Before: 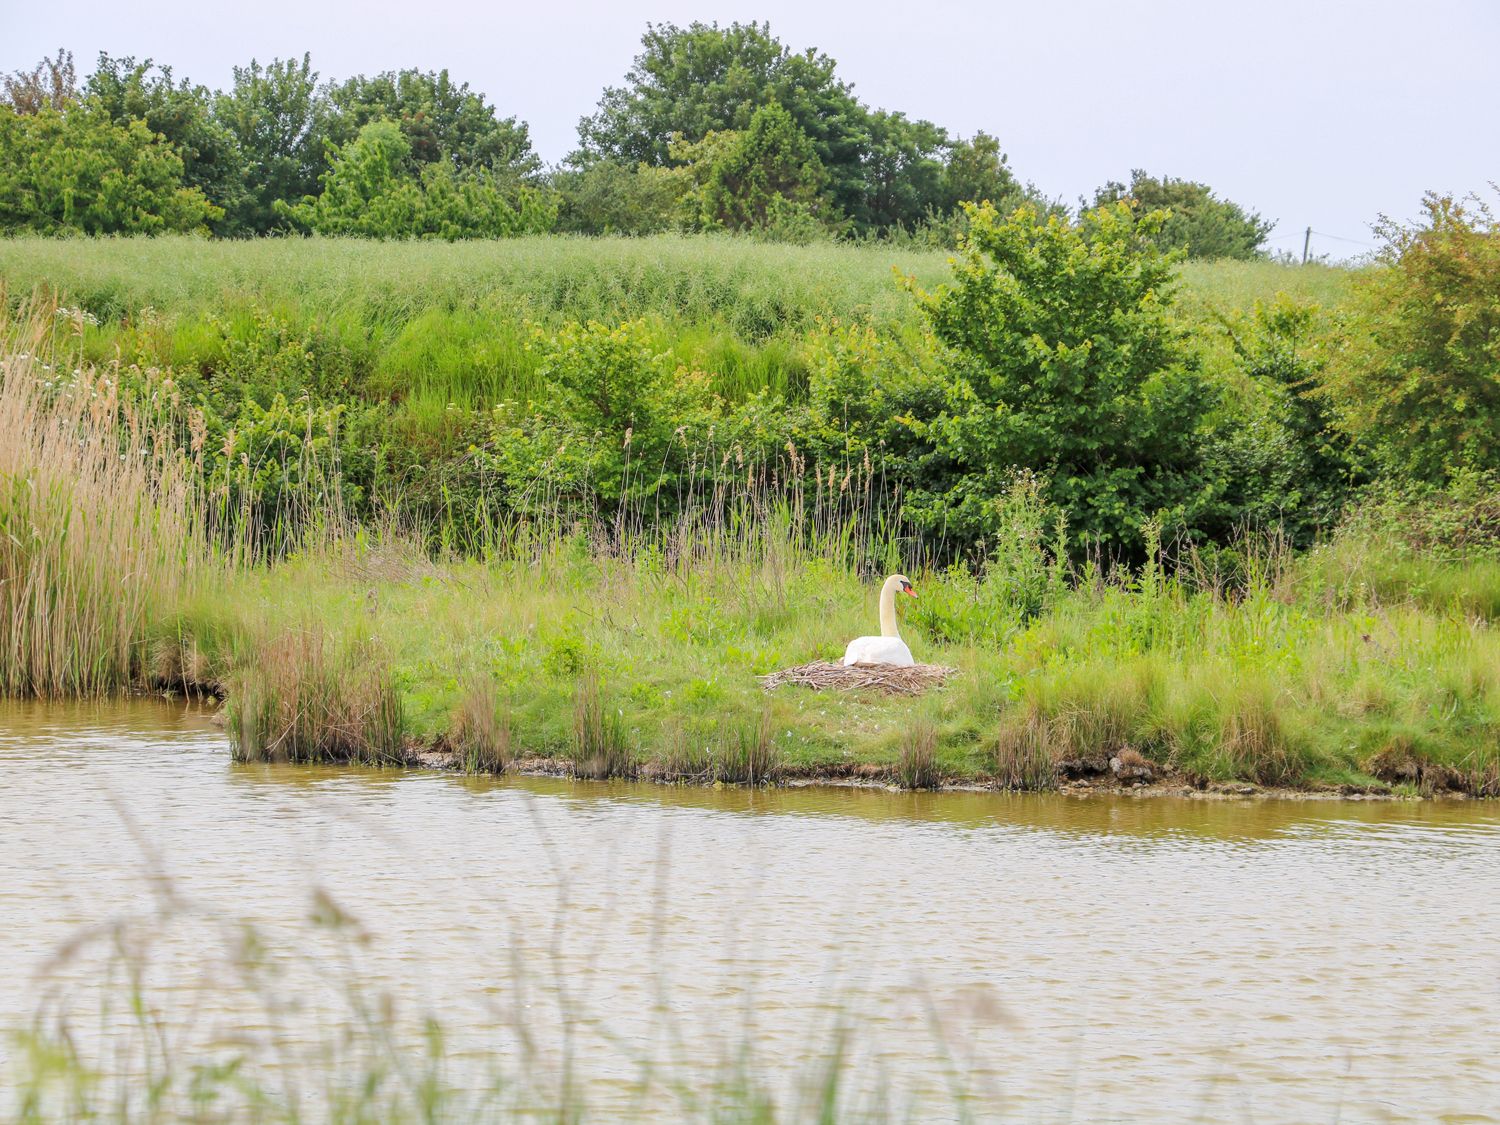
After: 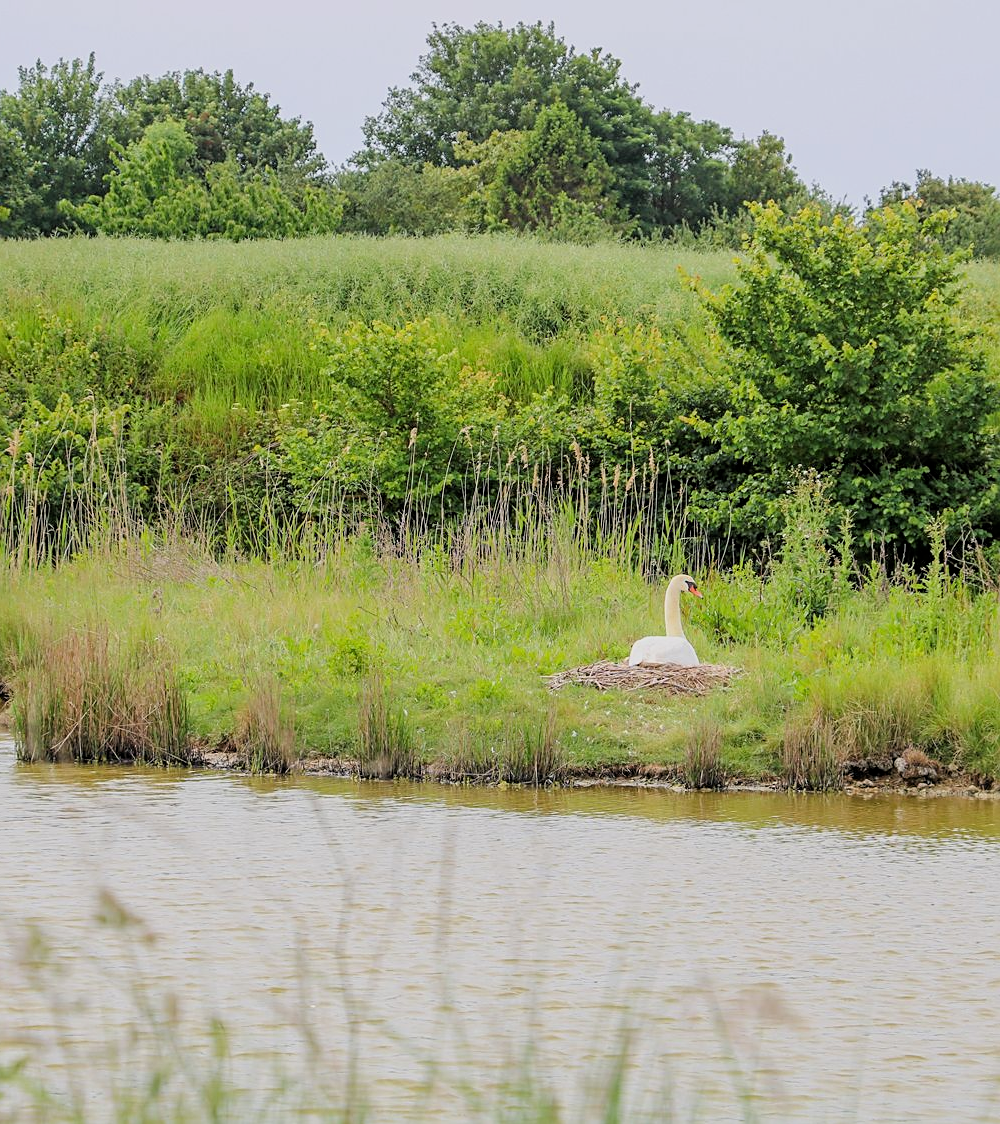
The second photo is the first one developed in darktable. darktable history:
filmic rgb: middle gray luminance 18.23%, black relative exposure -11.23 EV, white relative exposure 3.69 EV, target black luminance 0%, hardness 5.86, latitude 56.47%, contrast 0.964, shadows ↔ highlights balance 49.9%, color science v6 (2022)
sharpen: on, module defaults
tone equalizer: on, module defaults
crop and rotate: left 14.366%, right 18.958%
